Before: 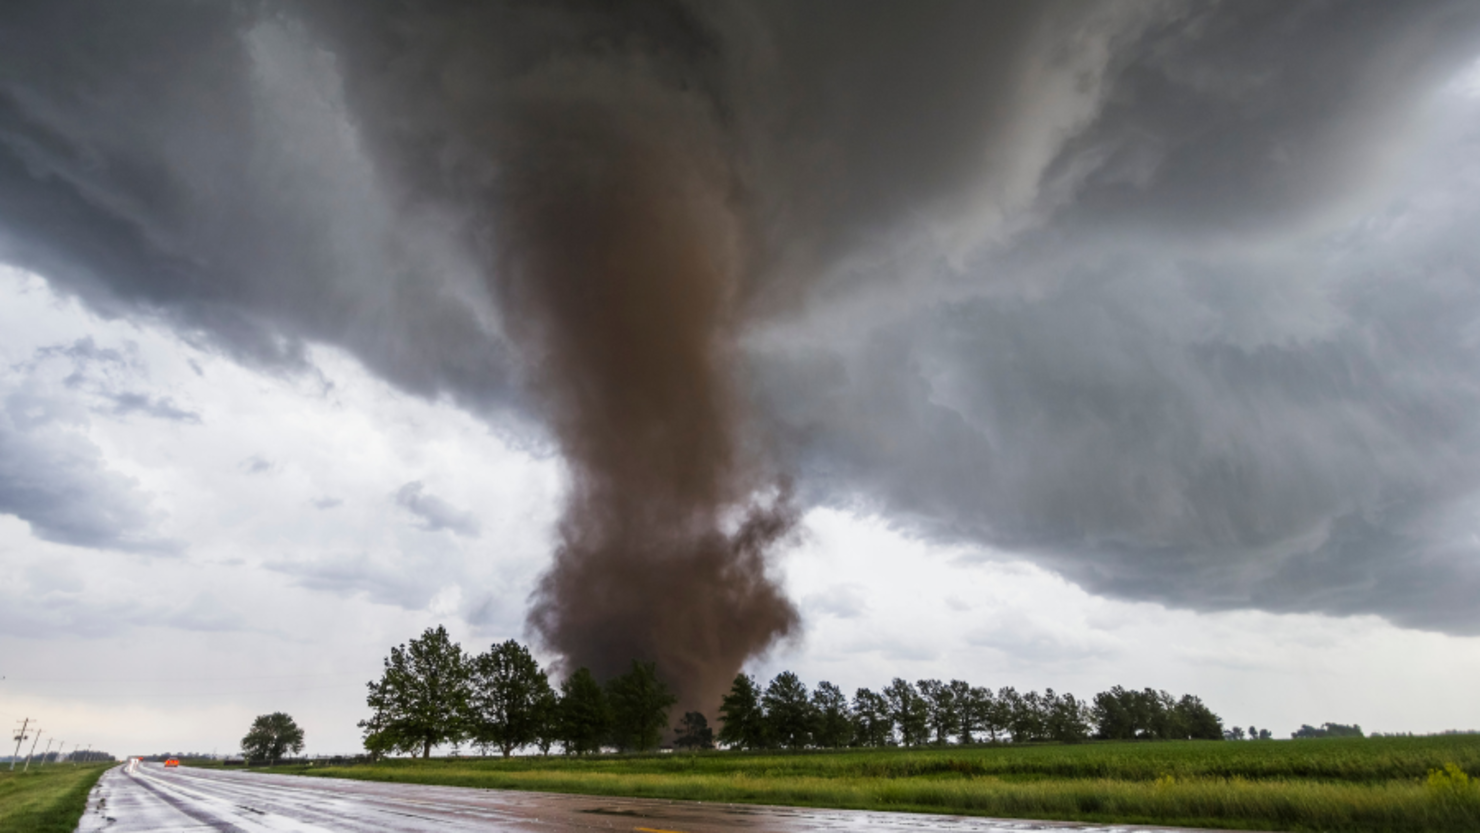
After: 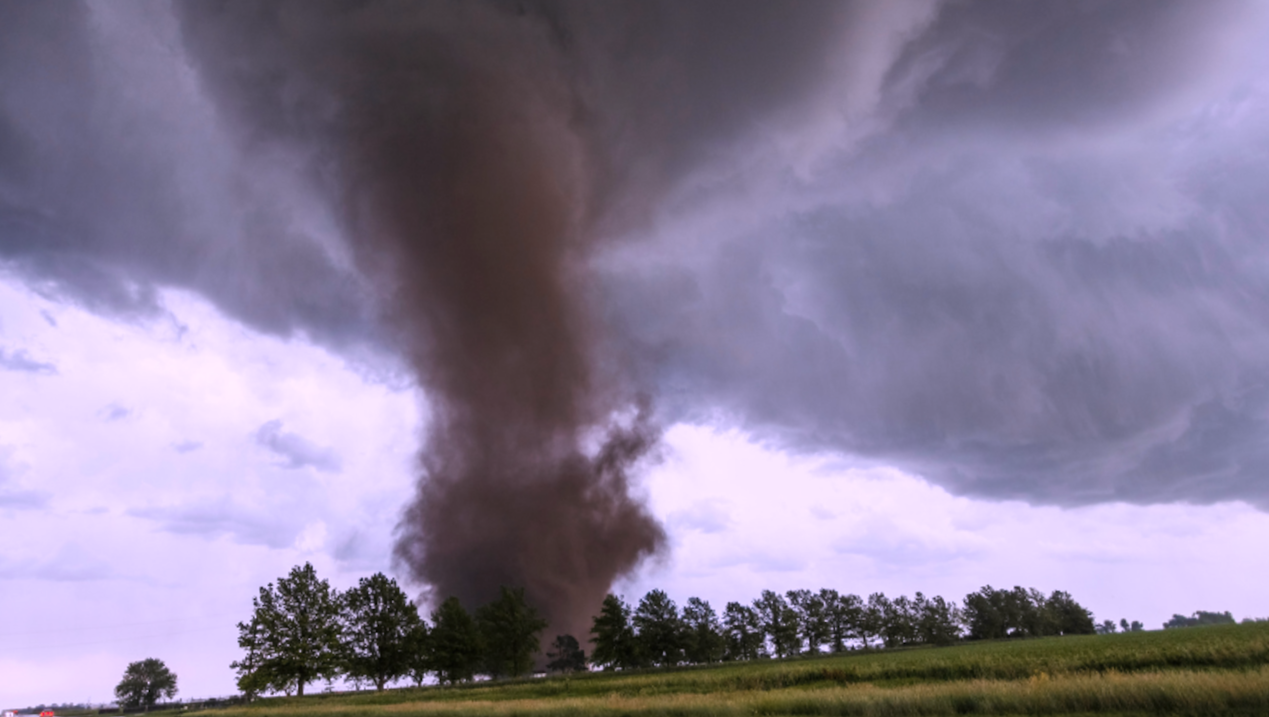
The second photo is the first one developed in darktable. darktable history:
color zones: curves: ch1 [(0, 0.469) (0.072, 0.457) (0.243, 0.494) (0.429, 0.5) (0.571, 0.5) (0.714, 0.5) (0.857, 0.5) (1, 0.469)]; ch2 [(0, 0.499) (0.143, 0.467) (0.242, 0.436) (0.429, 0.493) (0.571, 0.5) (0.714, 0.5) (0.857, 0.5) (1, 0.499)]
color correction: highlights a* 15.04, highlights b* -25.12
crop and rotate: angle 3.14°, left 5.972%, top 5.673%
